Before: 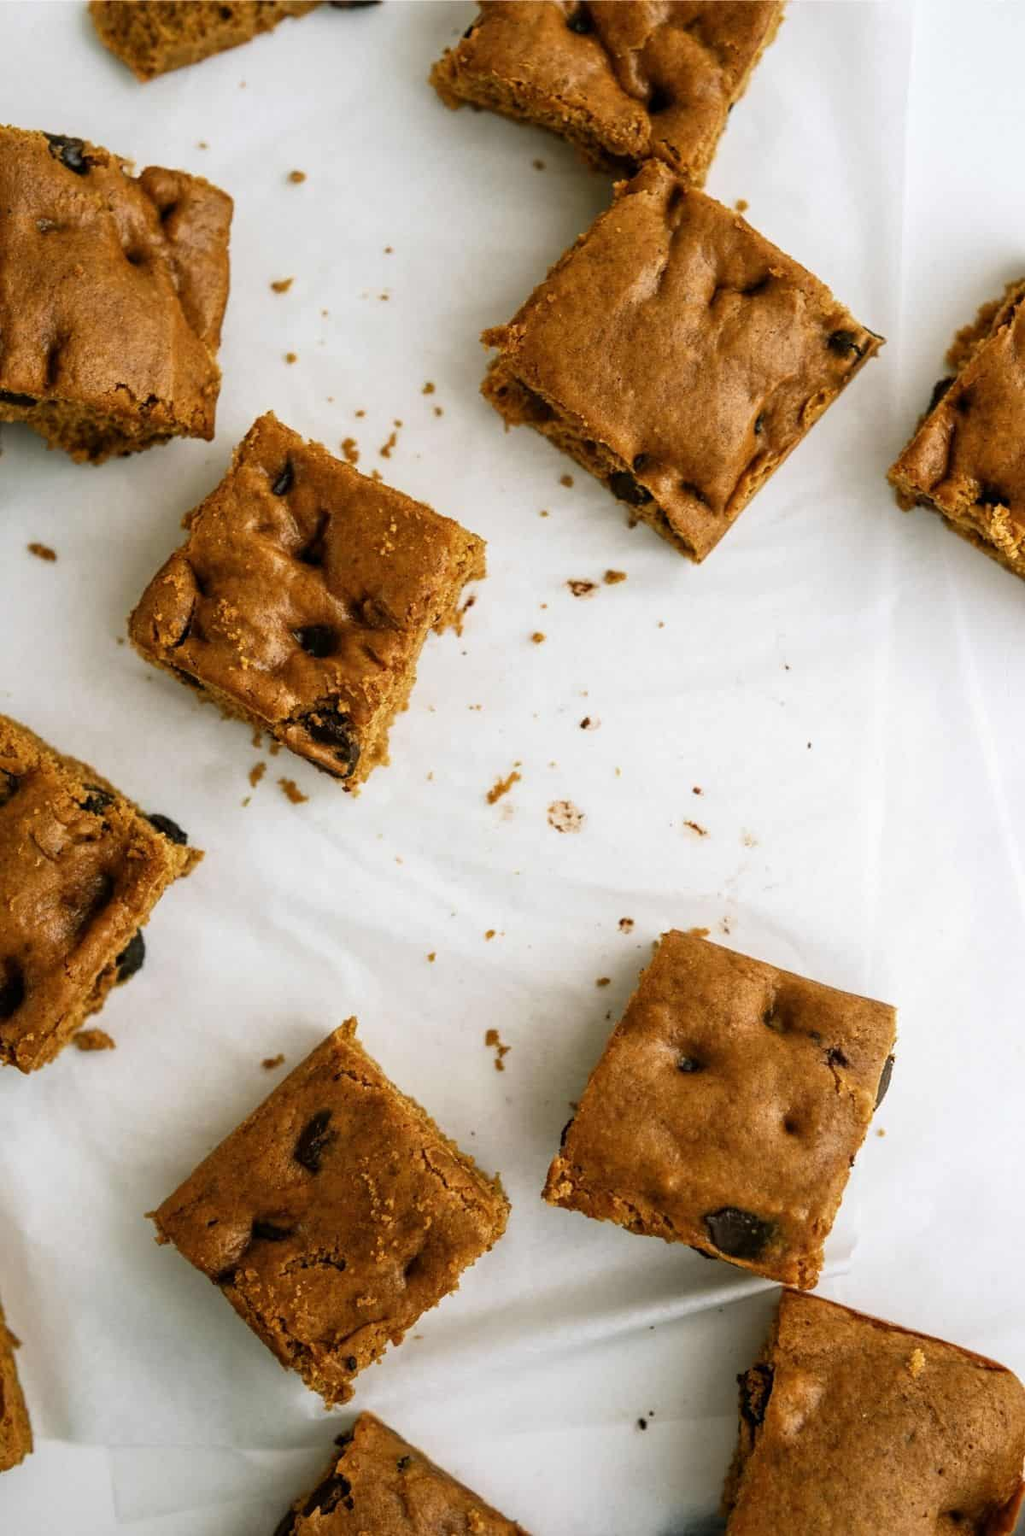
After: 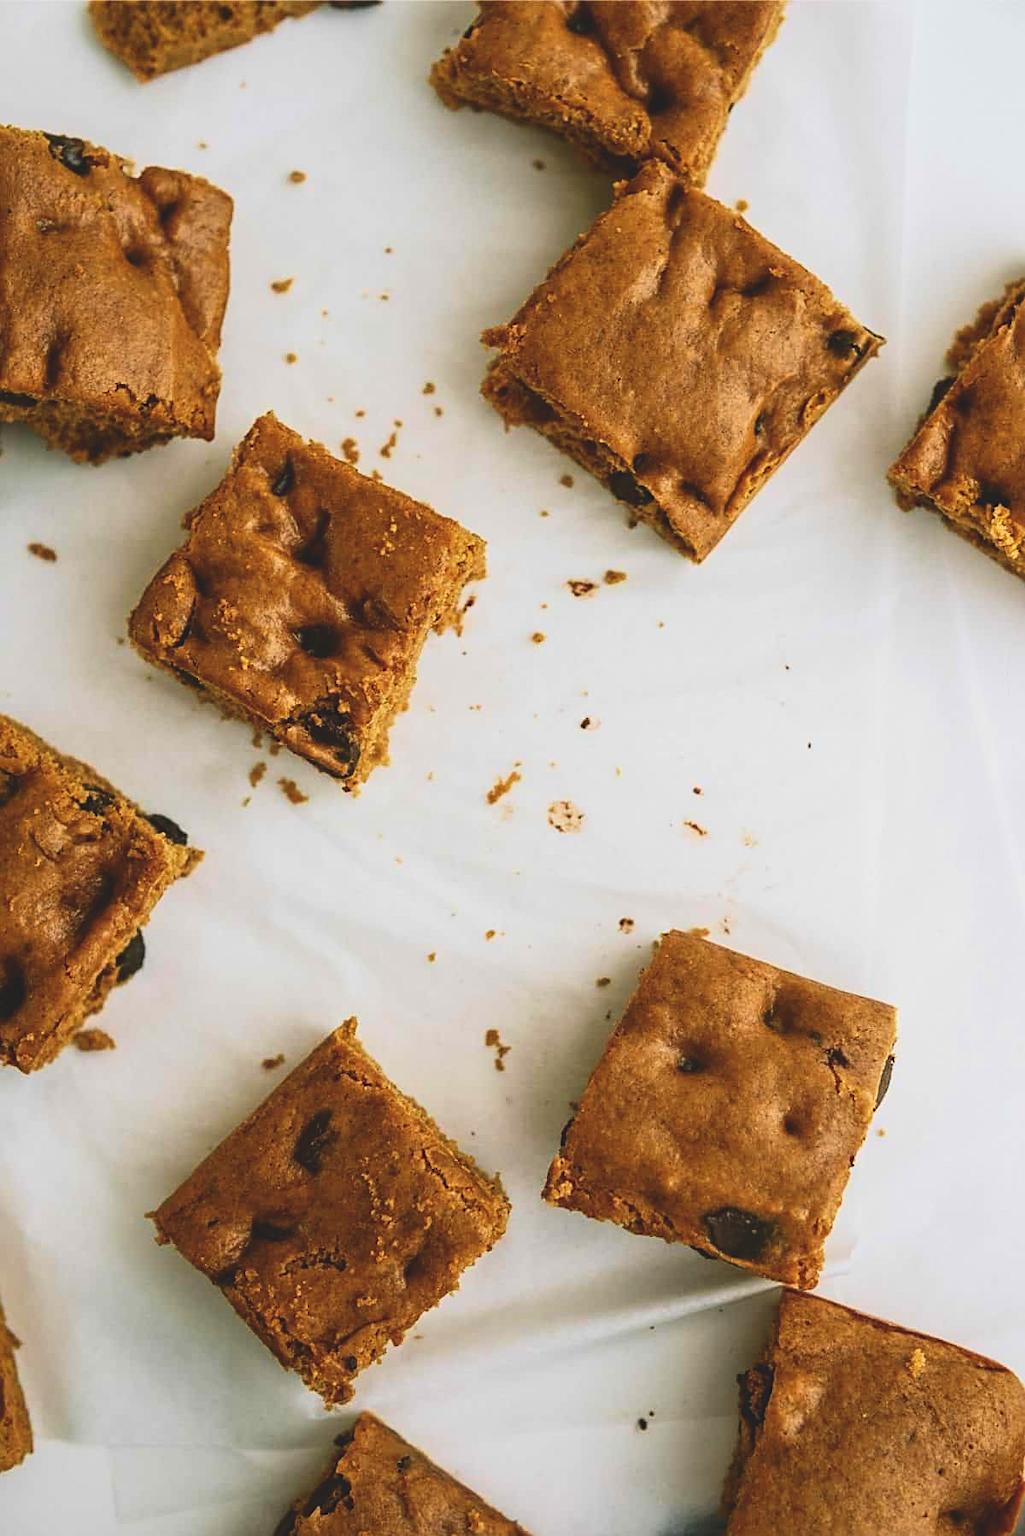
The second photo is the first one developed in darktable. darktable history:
velvia: on, module defaults
vignetting: fall-off start 116.16%, fall-off radius 58.89%, unbound false
contrast brightness saturation: contrast 0.202, brightness 0.159, saturation 0.228
tone equalizer: -7 EV 0.129 EV, edges refinement/feathering 500, mask exposure compensation -1.57 EV, preserve details no
exposure: black level correction -0.015, exposure -0.506 EV, compensate highlight preservation false
sharpen: on, module defaults
